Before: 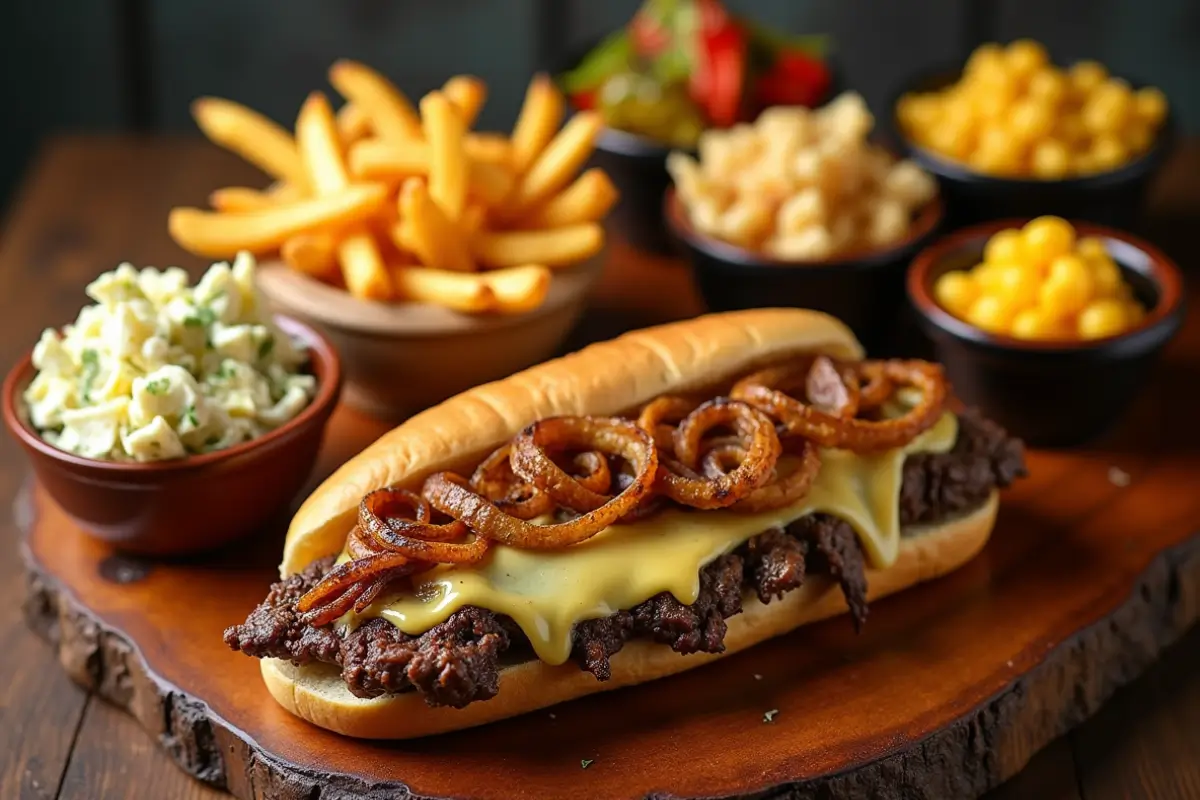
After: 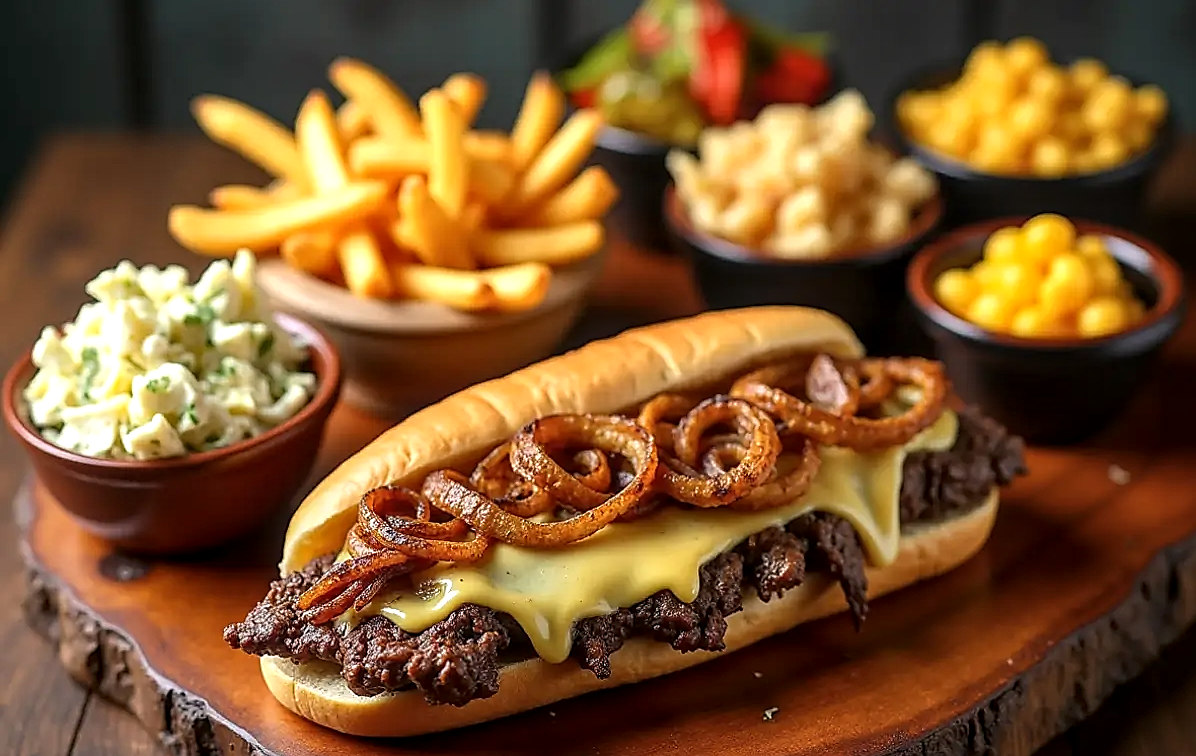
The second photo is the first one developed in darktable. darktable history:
contrast equalizer: y [[0.6 ×6], [0.55 ×6], [0 ×6], [0 ×6], [0 ×6]], mix -0.291
crop: top 0.294%, right 0.264%, bottom 5.098%
exposure: exposure 0.207 EV, compensate highlight preservation false
local contrast: detail 142%
sharpen: radius 1.358, amount 1.255, threshold 0.827
